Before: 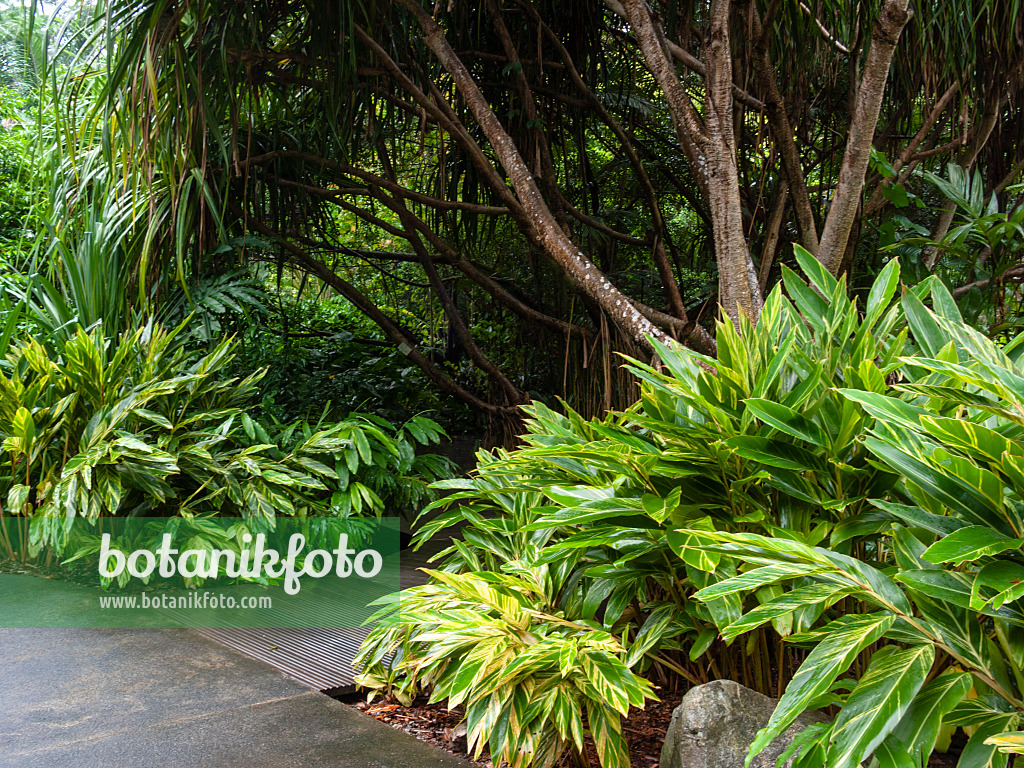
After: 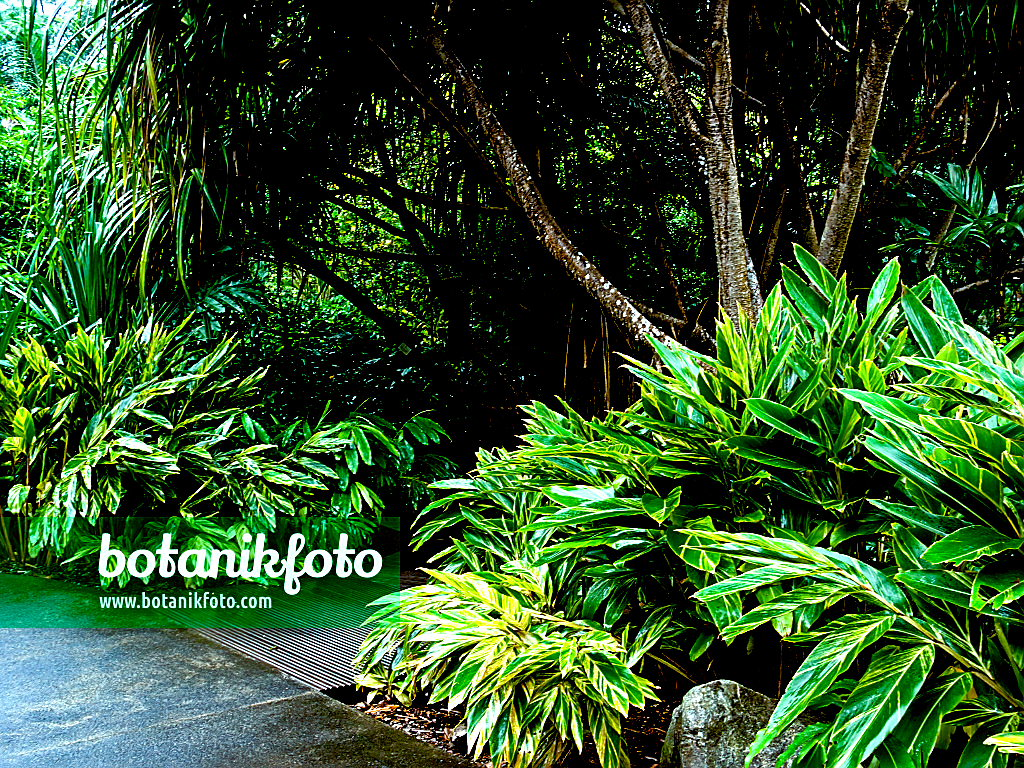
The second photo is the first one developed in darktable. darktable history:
exposure: black level correction 0.056, exposure -0.039 EV, compensate highlight preservation false
color balance rgb: shadows lift › luminance -7.7%, shadows lift › chroma 2.13%, shadows lift › hue 200.79°, power › luminance -7.77%, power › chroma 2.27%, power › hue 220.69°, highlights gain › luminance 15.15%, highlights gain › chroma 4%, highlights gain › hue 209.35°, global offset › luminance -0.21%, global offset › chroma 0.27%, perceptual saturation grading › global saturation 24.42%, perceptual saturation grading › highlights -24.42%, perceptual saturation grading › mid-tones 24.42%, perceptual saturation grading › shadows 40%, perceptual brilliance grading › global brilliance -5%, perceptual brilliance grading › highlights 24.42%, perceptual brilliance grading › mid-tones 7%, perceptual brilliance grading › shadows -5%
sharpen: on, module defaults
